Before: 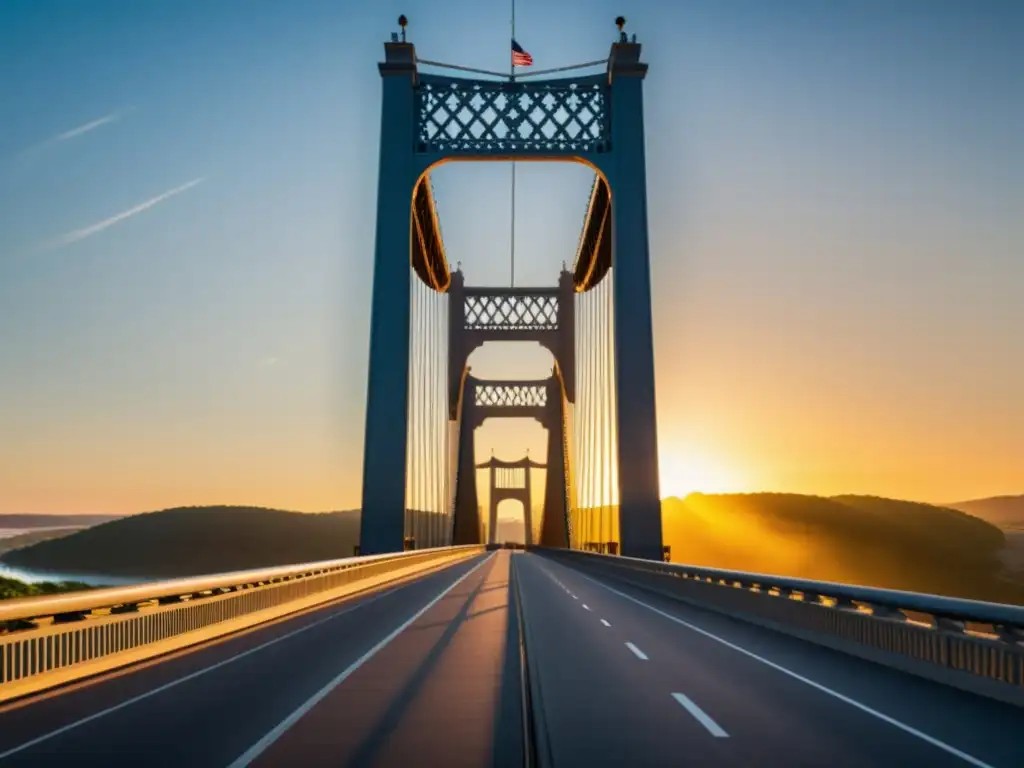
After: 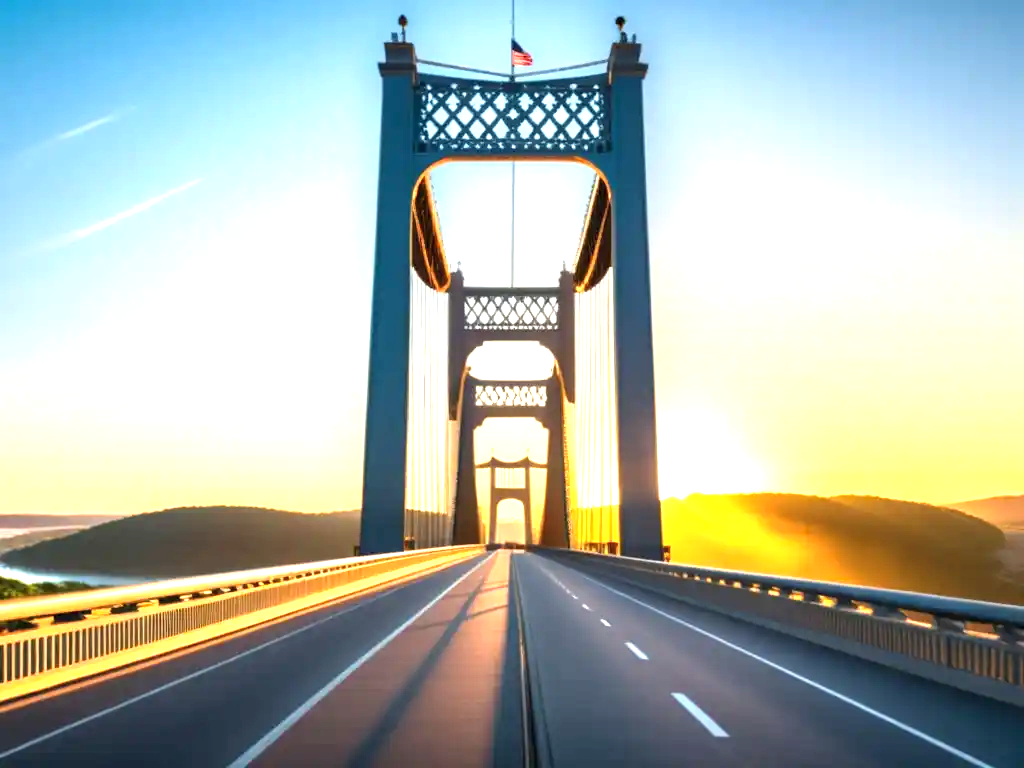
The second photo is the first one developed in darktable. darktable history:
exposure: black level correction 0, exposure 1.502 EV, compensate highlight preservation false
